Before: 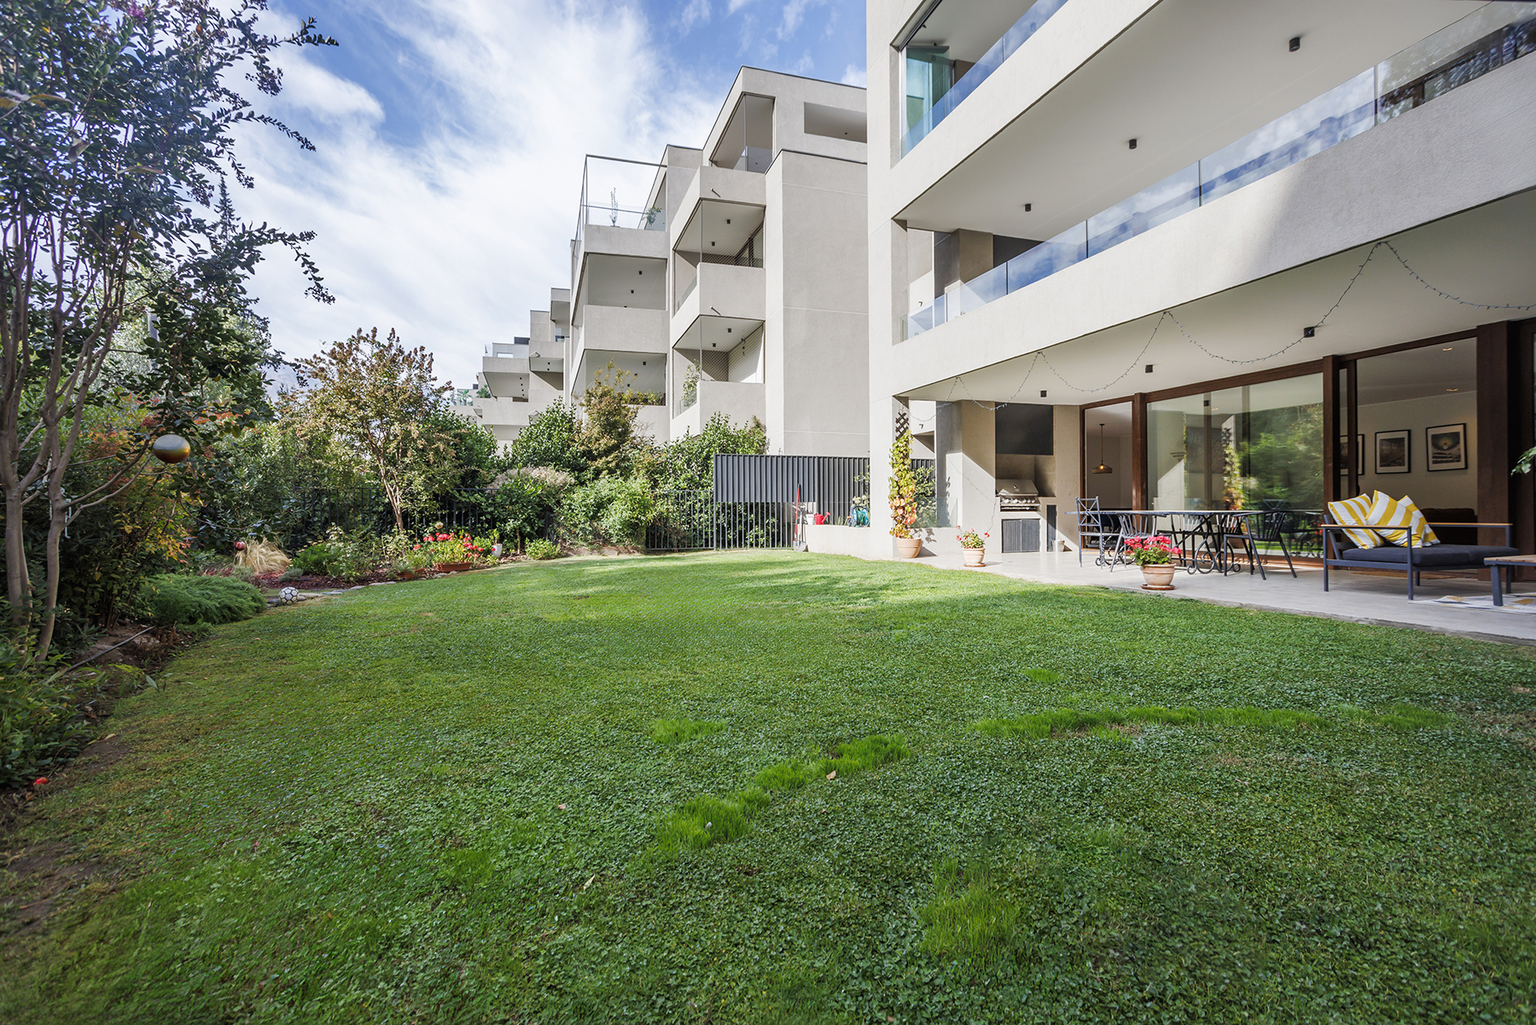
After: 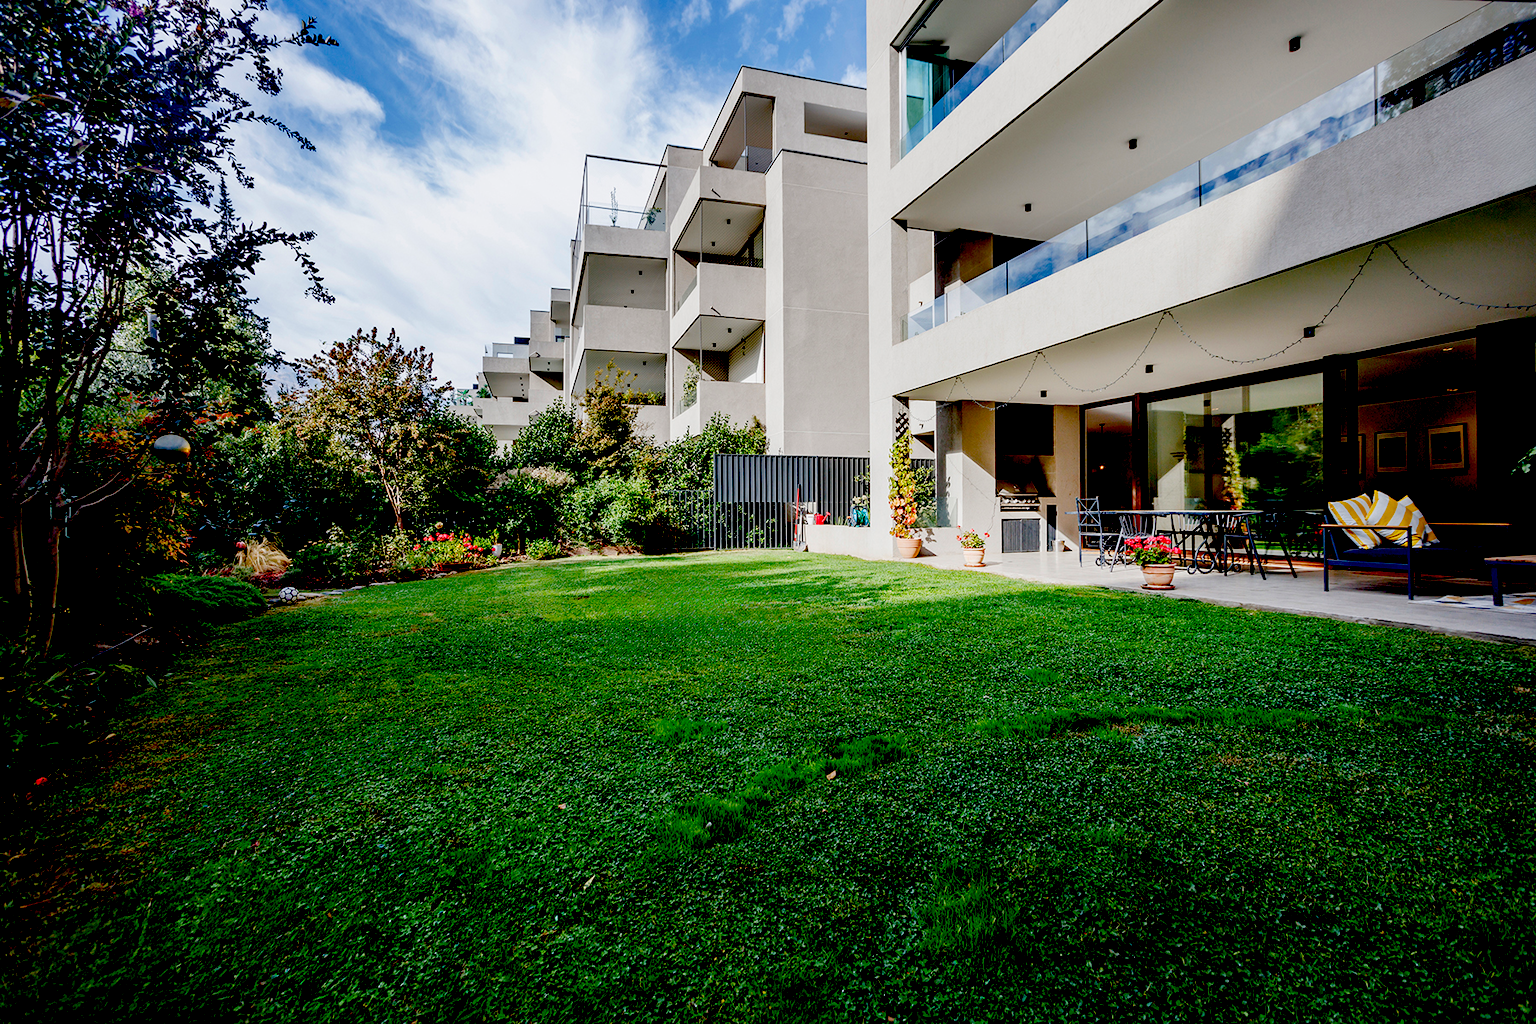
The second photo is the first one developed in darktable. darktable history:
exposure: black level correction 0.099, exposure -0.093 EV, compensate exposure bias true, compensate highlight preservation false
